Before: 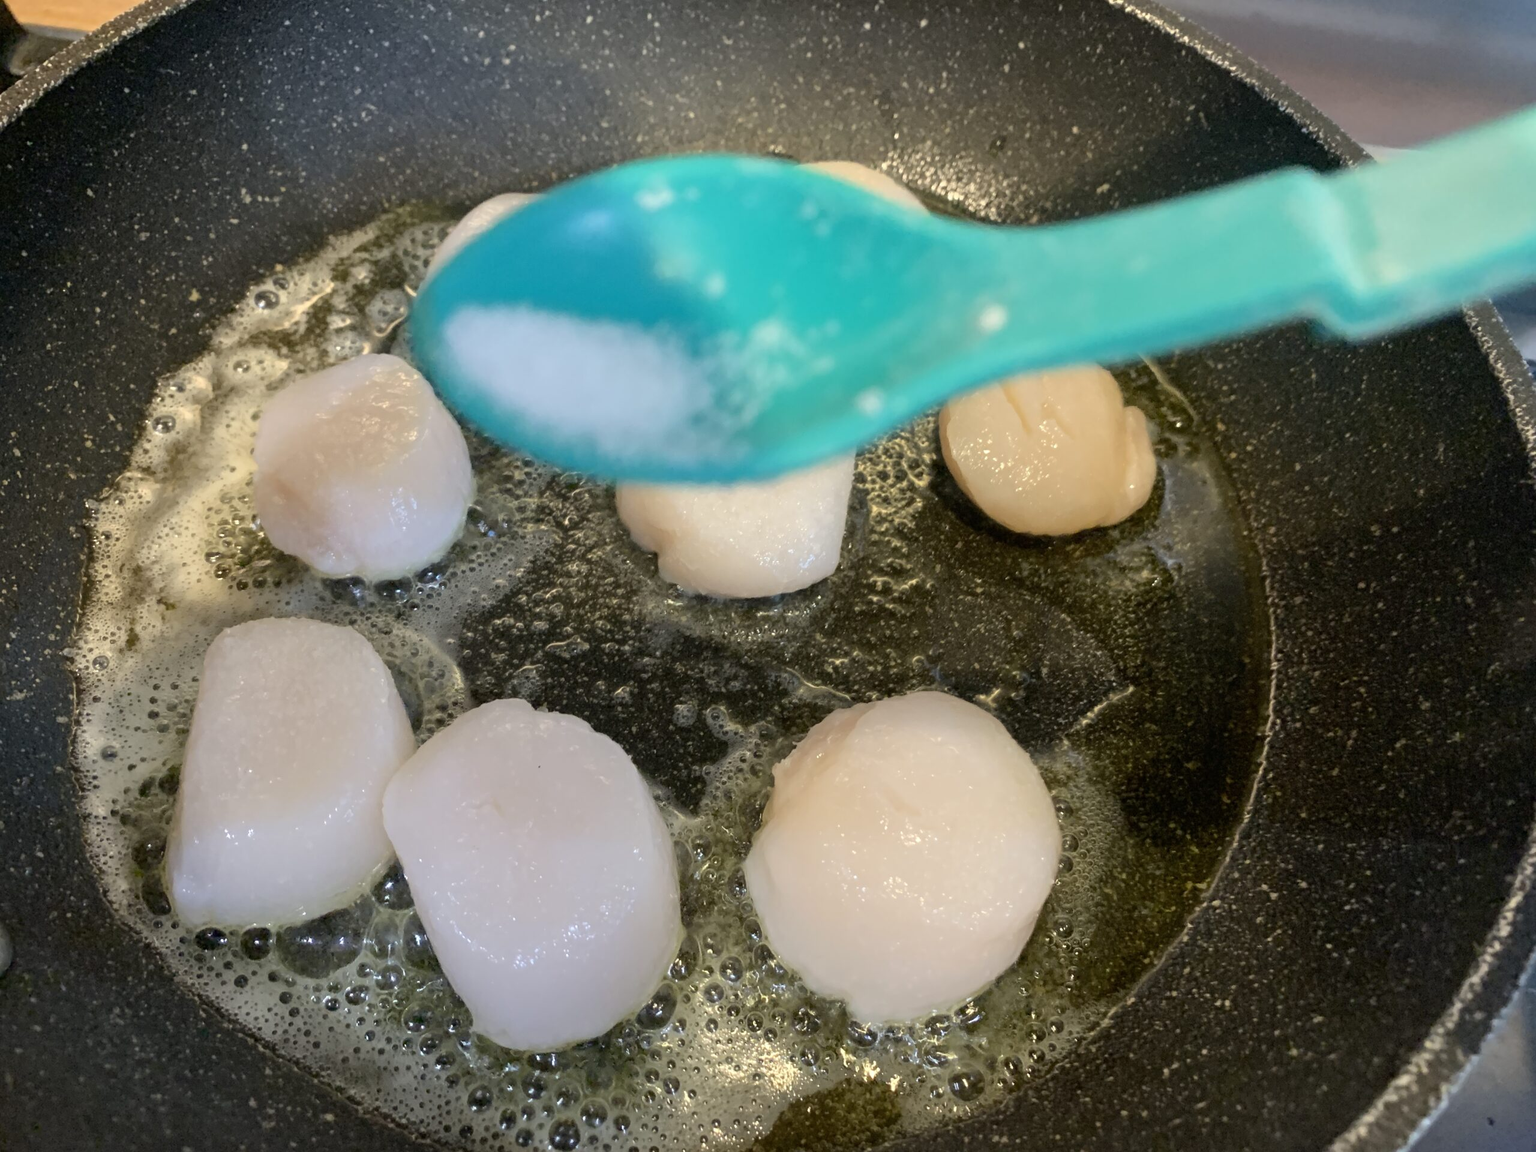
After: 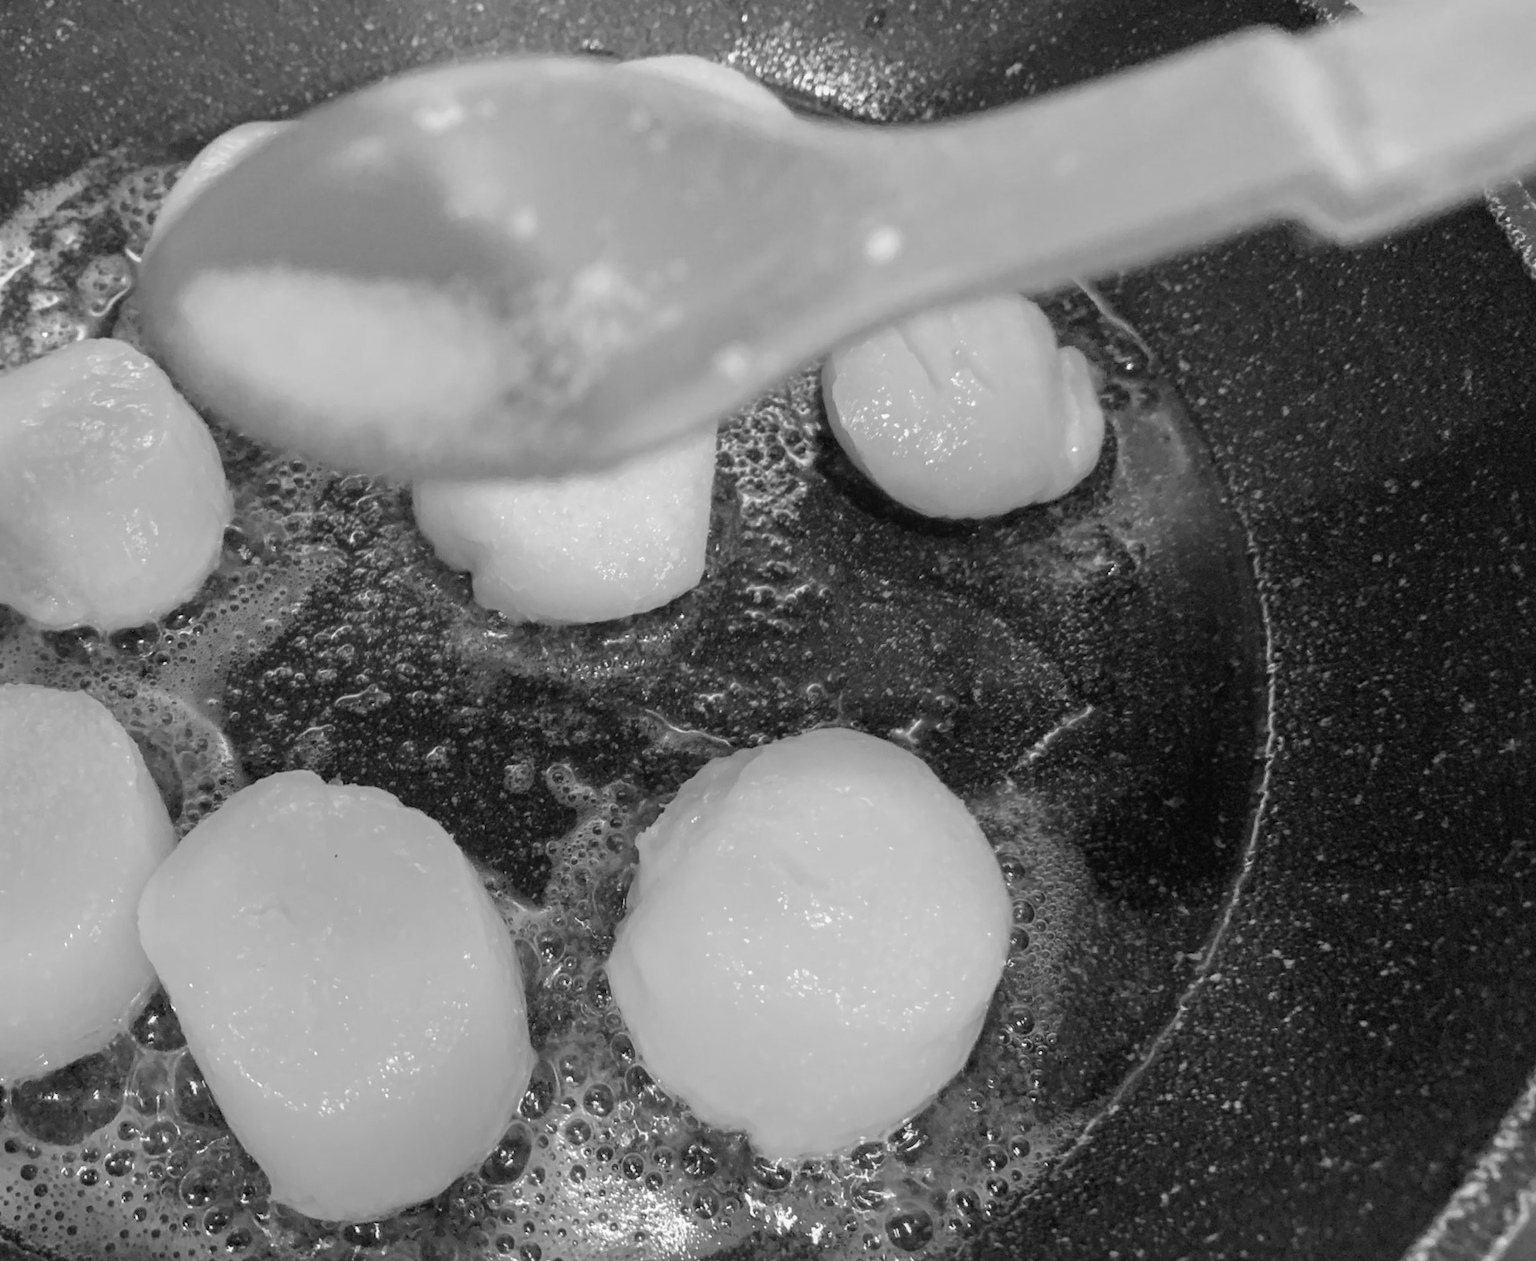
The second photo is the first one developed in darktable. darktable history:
crop and rotate: left 17.959%, top 5.771%, right 1.742%
monochrome: on, module defaults
rotate and perspective: rotation -3.52°, crop left 0.036, crop right 0.964, crop top 0.081, crop bottom 0.919
local contrast: detail 110%
